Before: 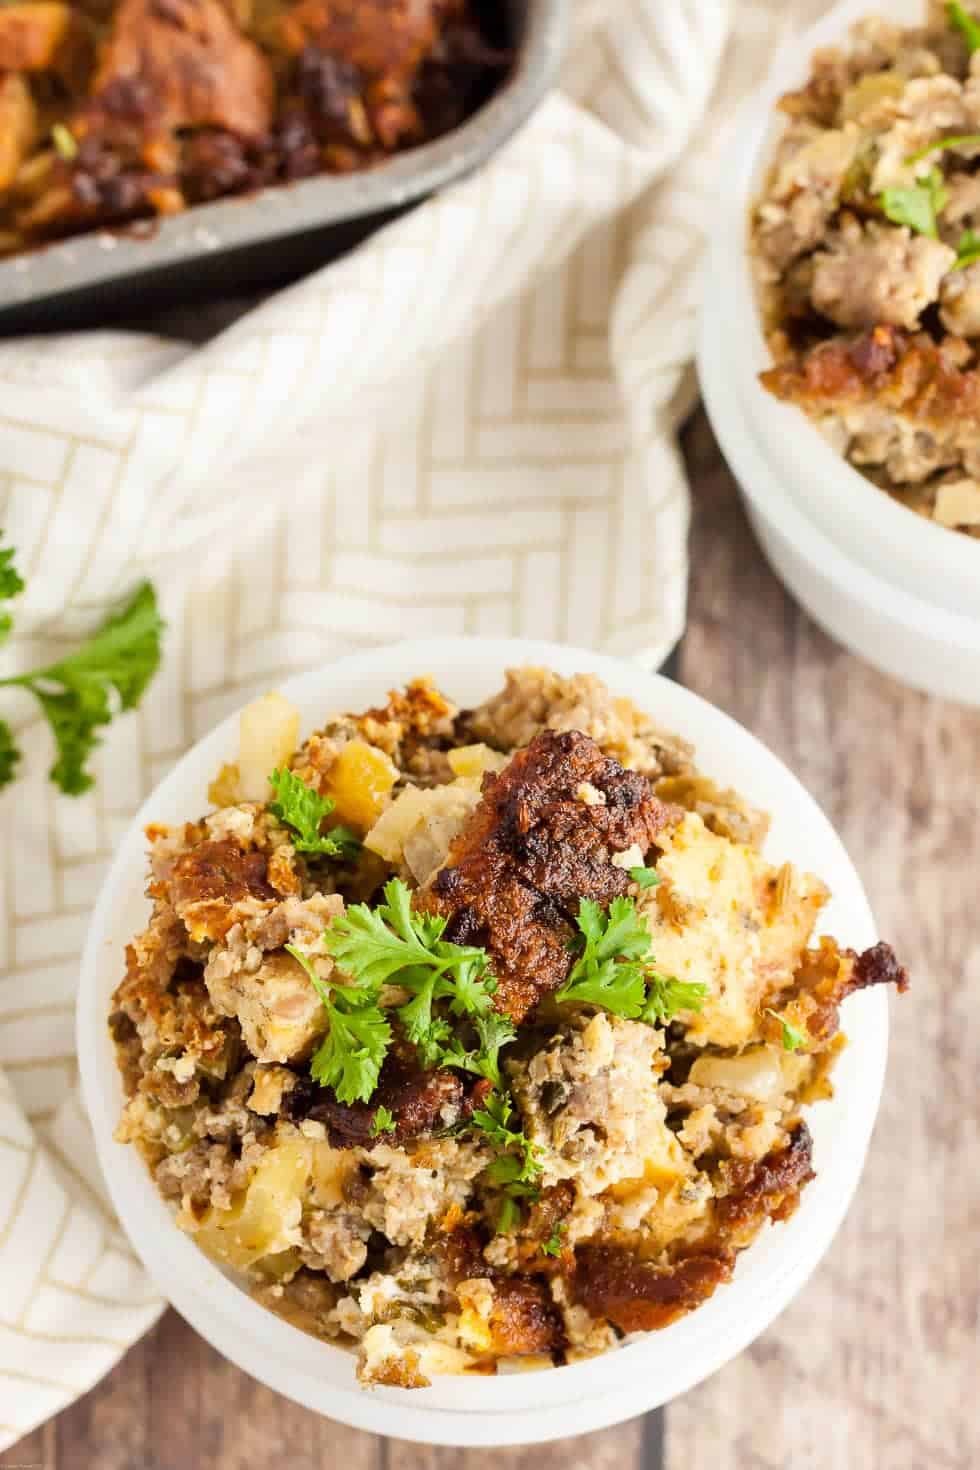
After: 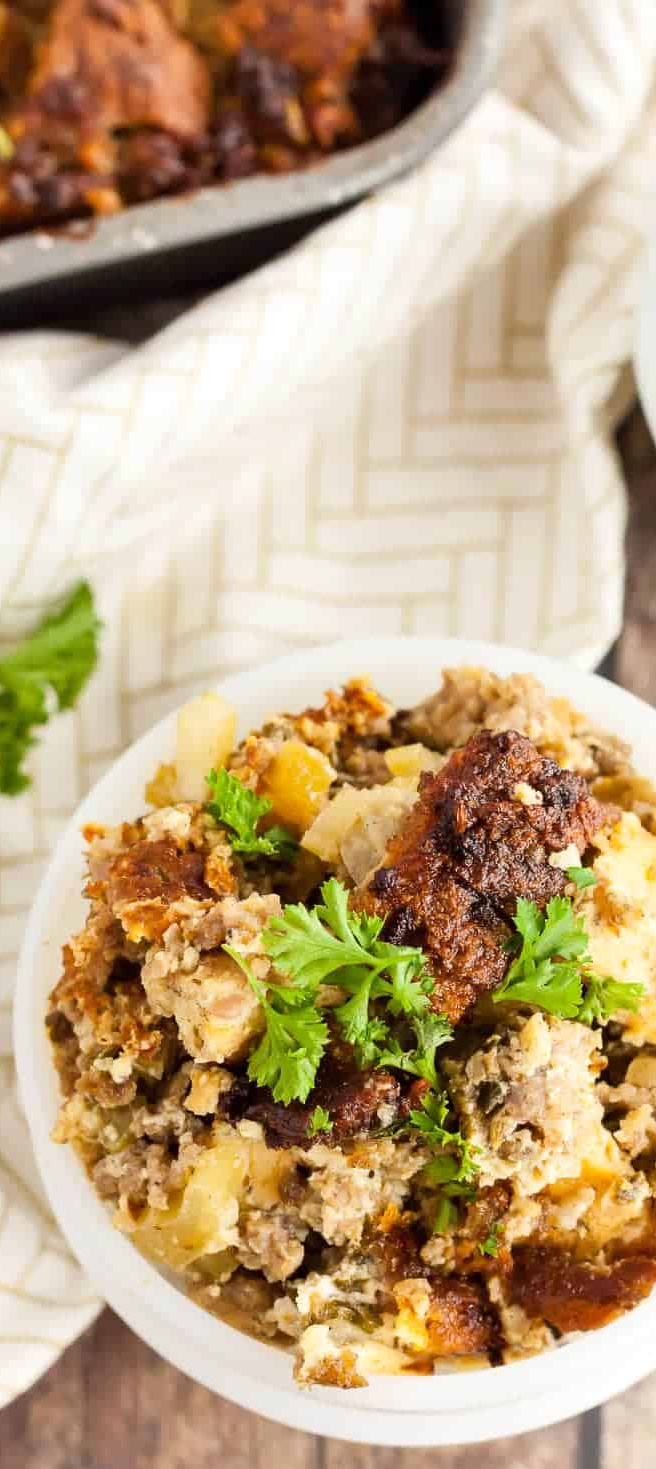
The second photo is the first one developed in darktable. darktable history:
crop and rotate: left 6.584%, right 26.449%
levels: levels [0, 0.492, 0.984]
